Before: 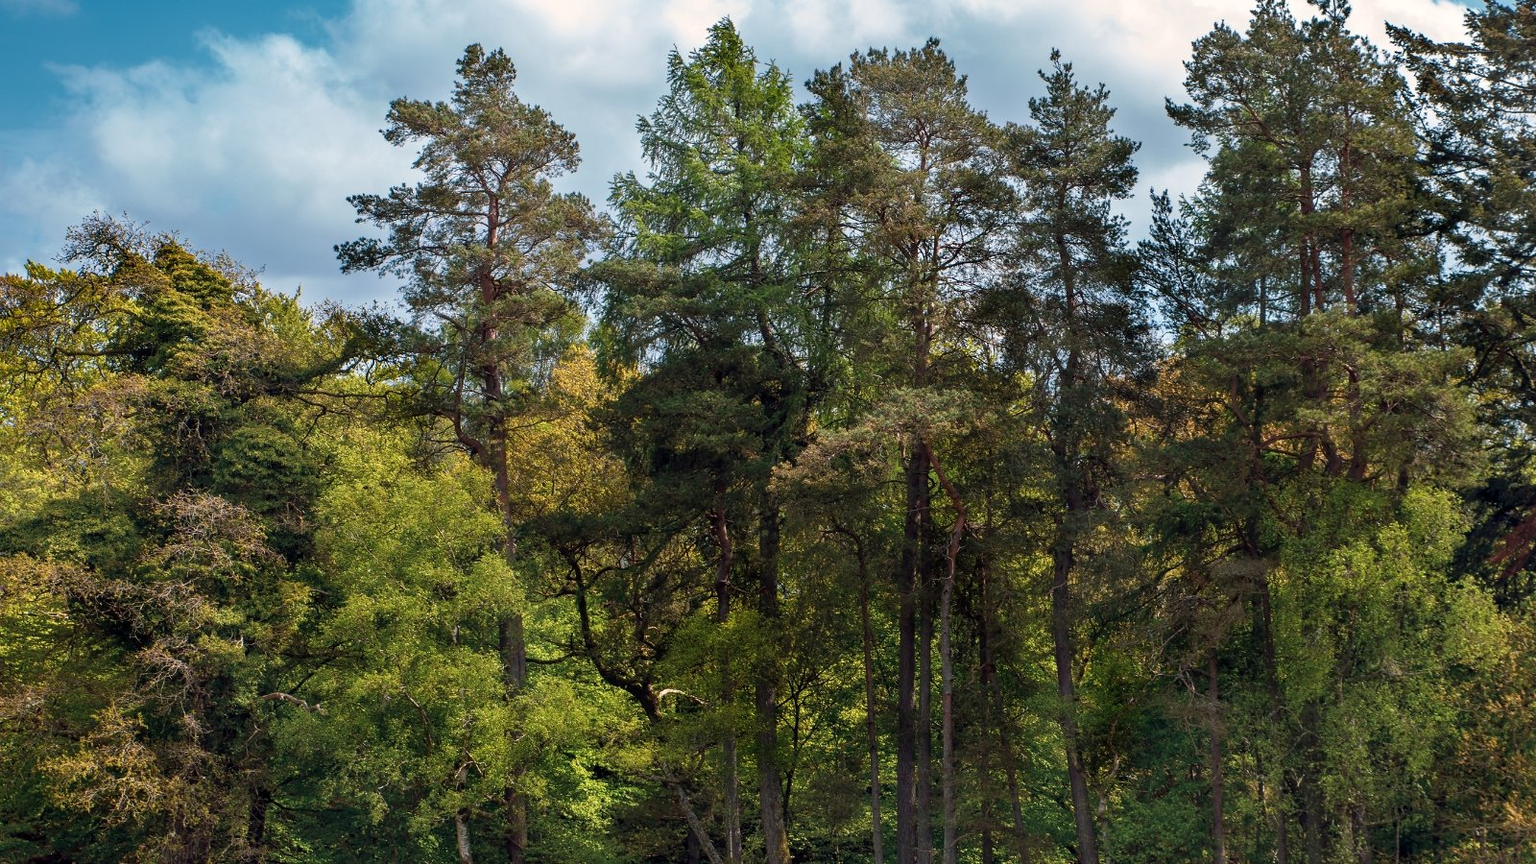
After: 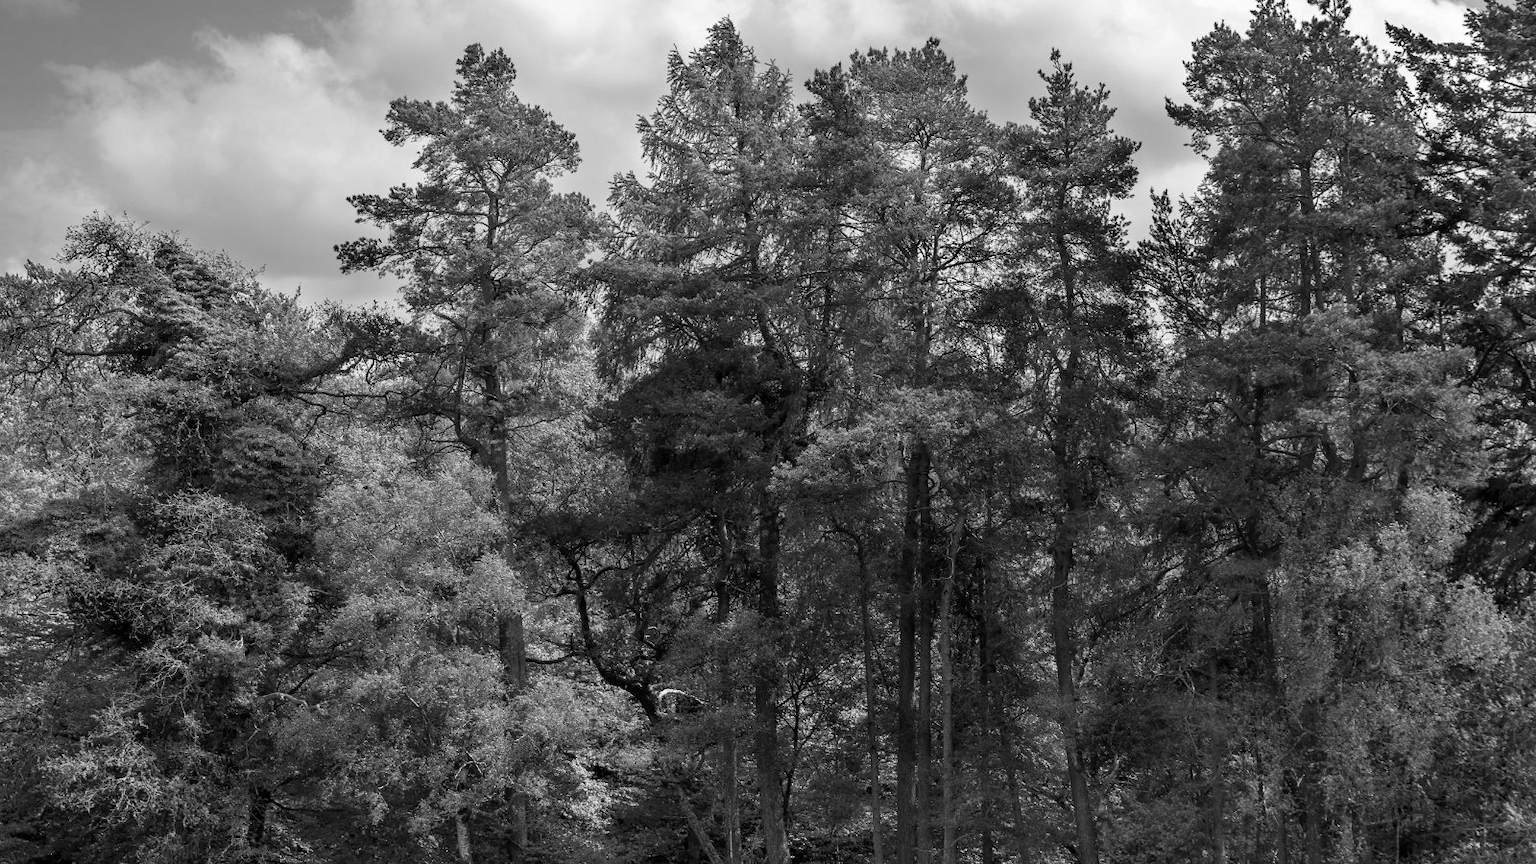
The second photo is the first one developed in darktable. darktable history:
monochrome: on, module defaults
tone equalizer: on, module defaults
rgb curve: mode RGB, independent channels
